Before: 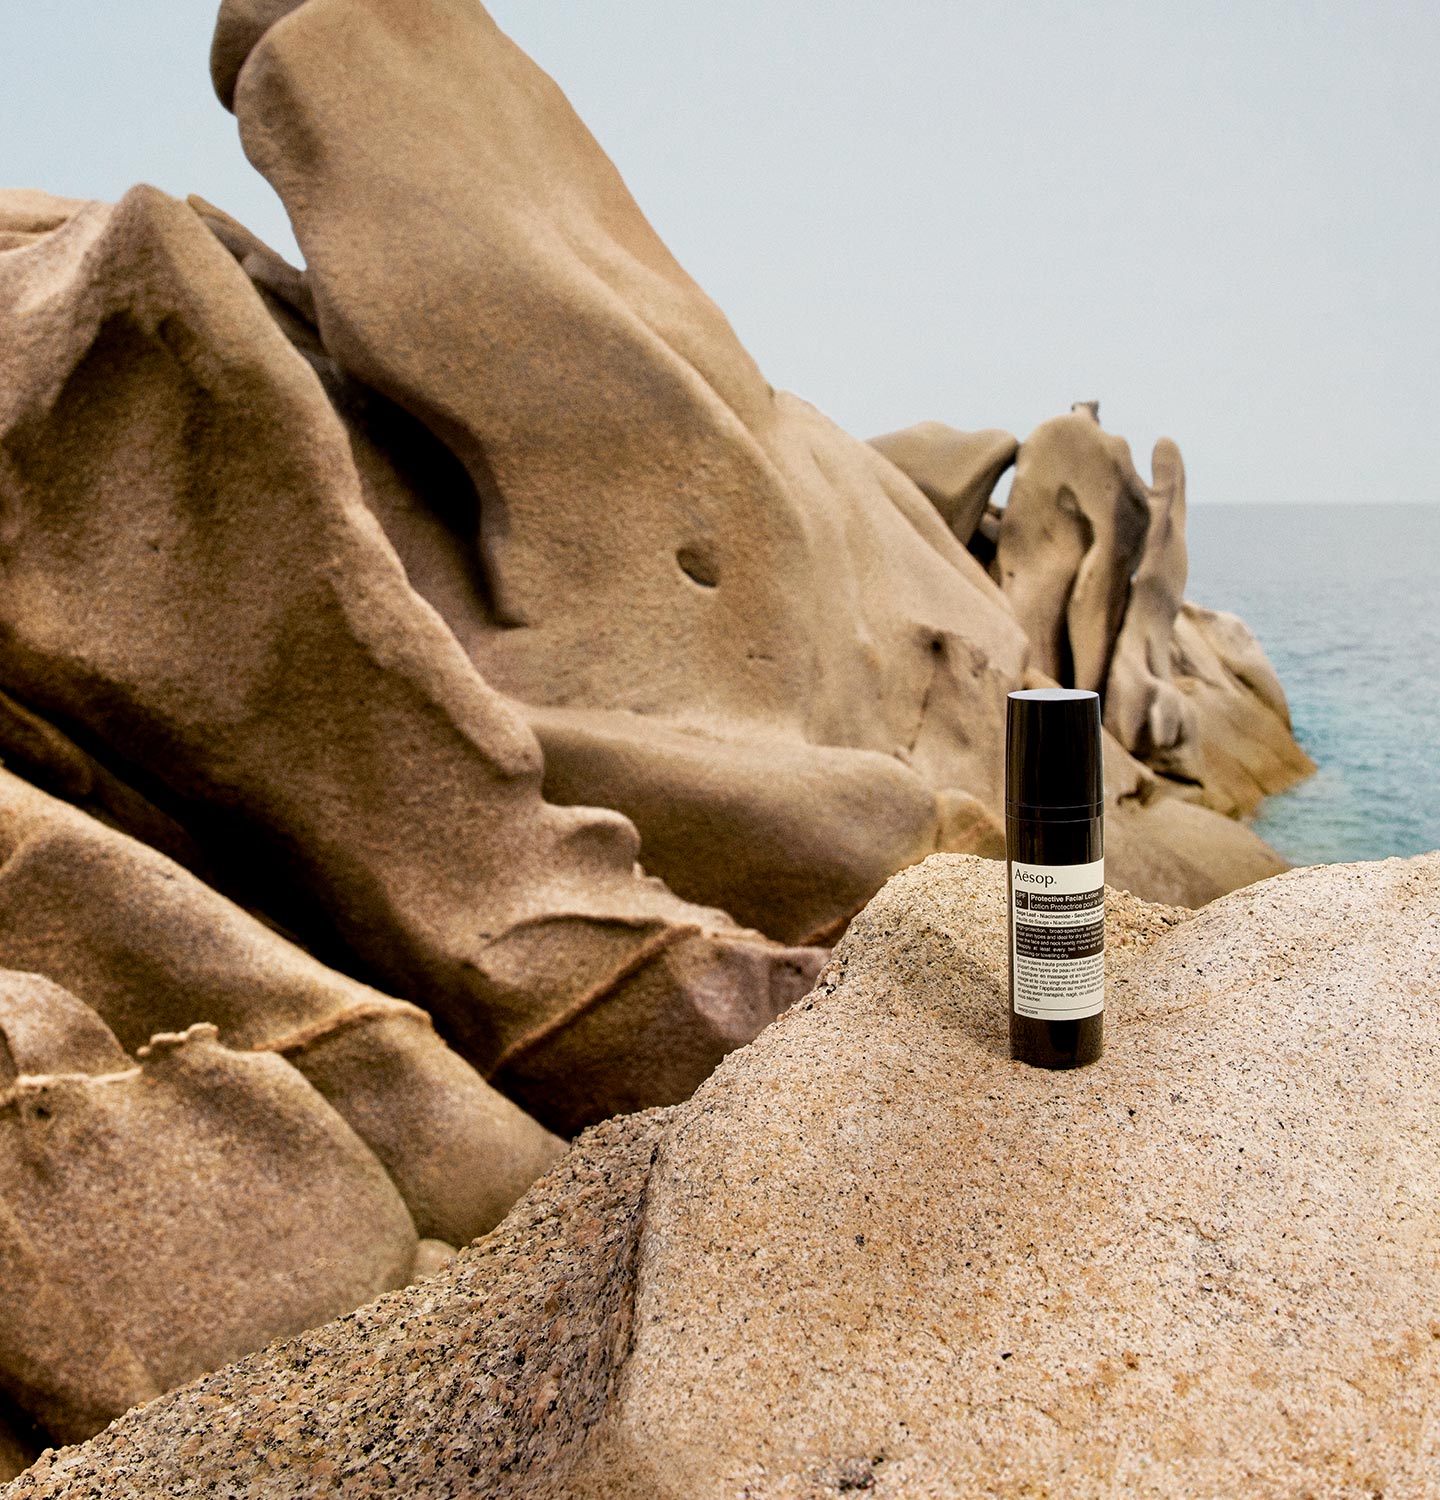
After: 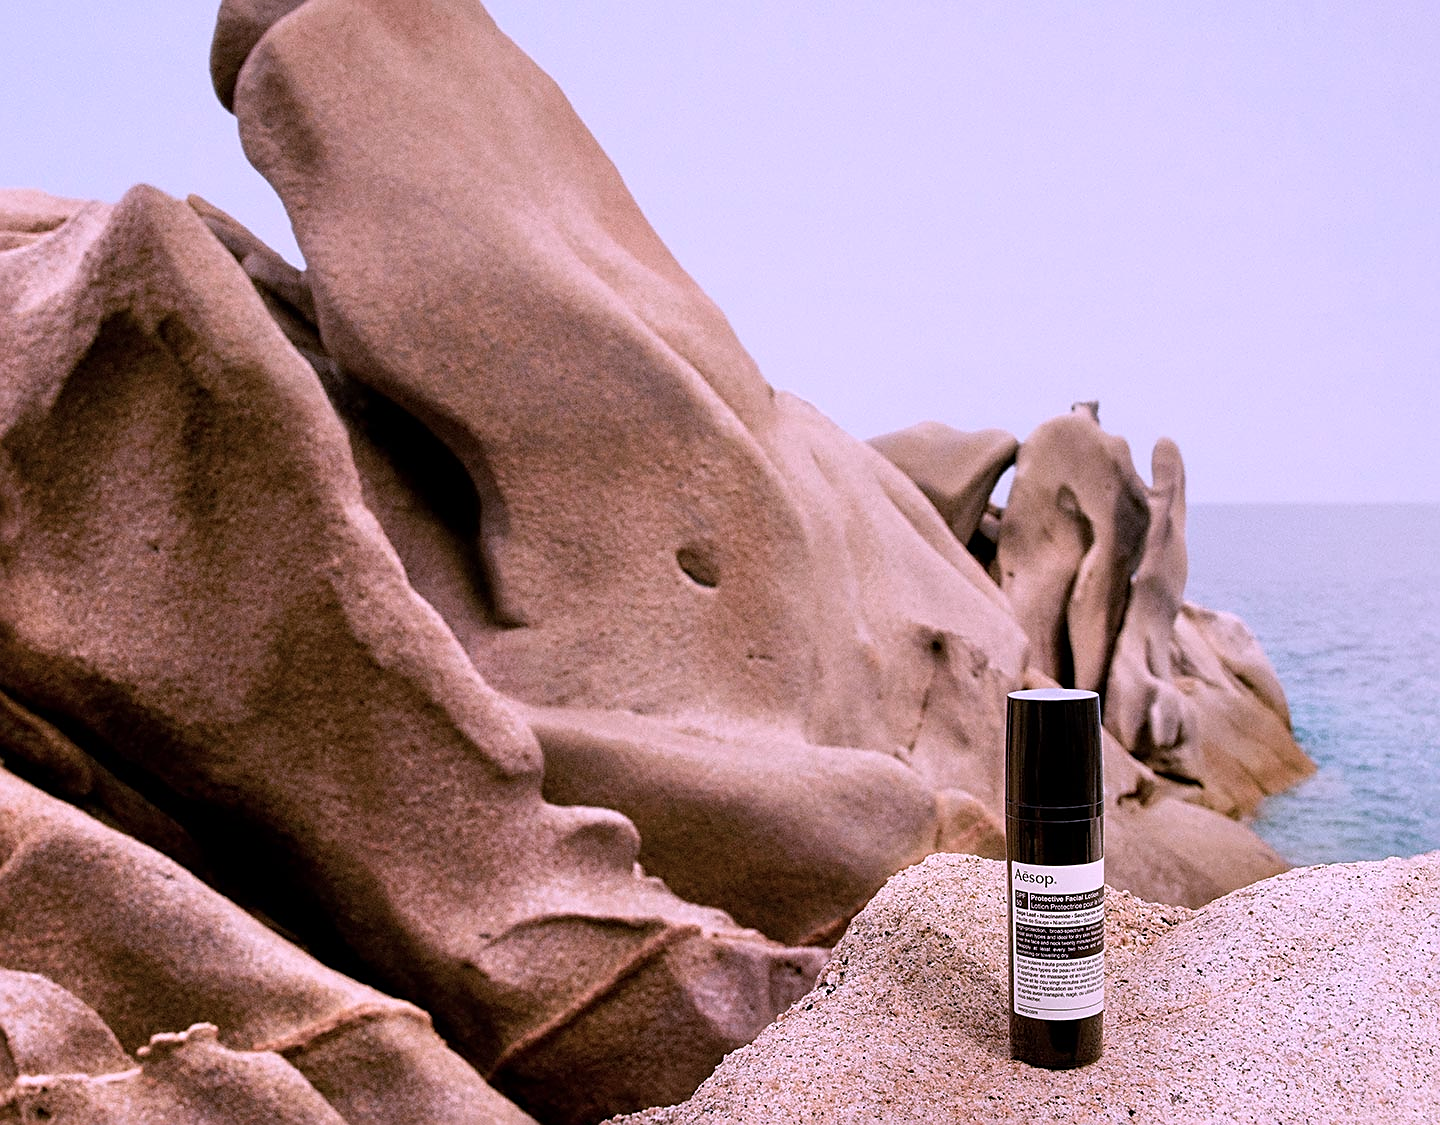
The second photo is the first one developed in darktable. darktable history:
crop: bottom 24.986%
sharpen: on, module defaults
color correction: highlights a* 15.19, highlights b* -25.41
